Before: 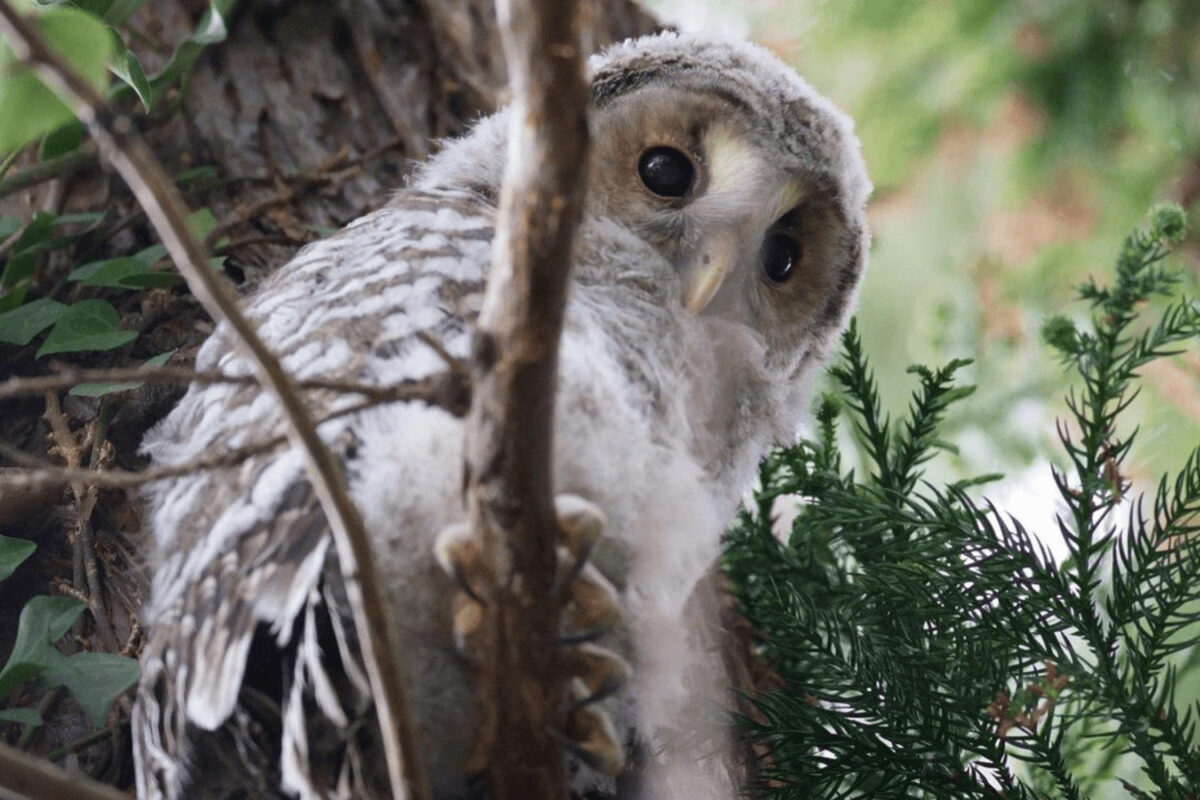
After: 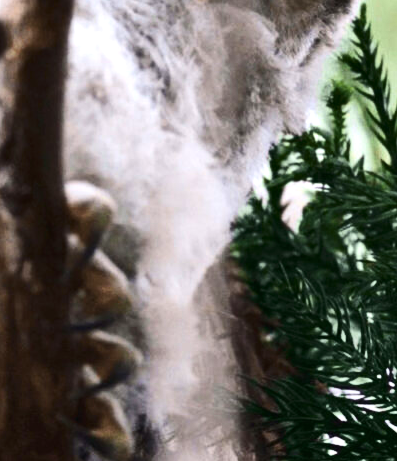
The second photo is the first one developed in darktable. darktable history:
crop: left 40.878%, top 39.176%, right 25.993%, bottom 3.081%
tone equalizer: -8 EV -0.75 EV, -7 EV -0.7 EV, -6 EV -0.6 EV, -5 EV -0.4 EV, -3 EV 0.4 EV, -2 EV 0.6 EV, -1 EV 0.7 EV, +0 EV 0.75 EV, edges refinement/feathering 500, mask exposure compensation -1.57 EV, preserve details no
contrast brightness saturation: contrast 0.18, saturation 0.3
shadows and highlights: soften with gaussian
